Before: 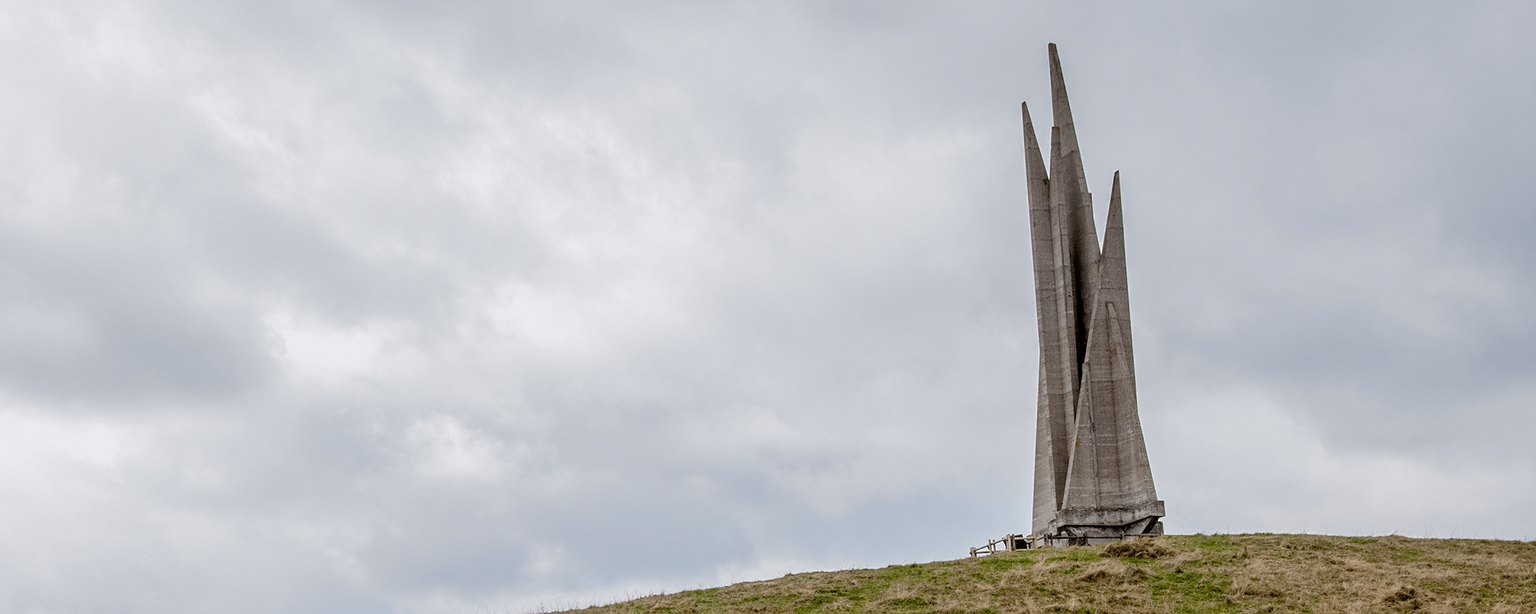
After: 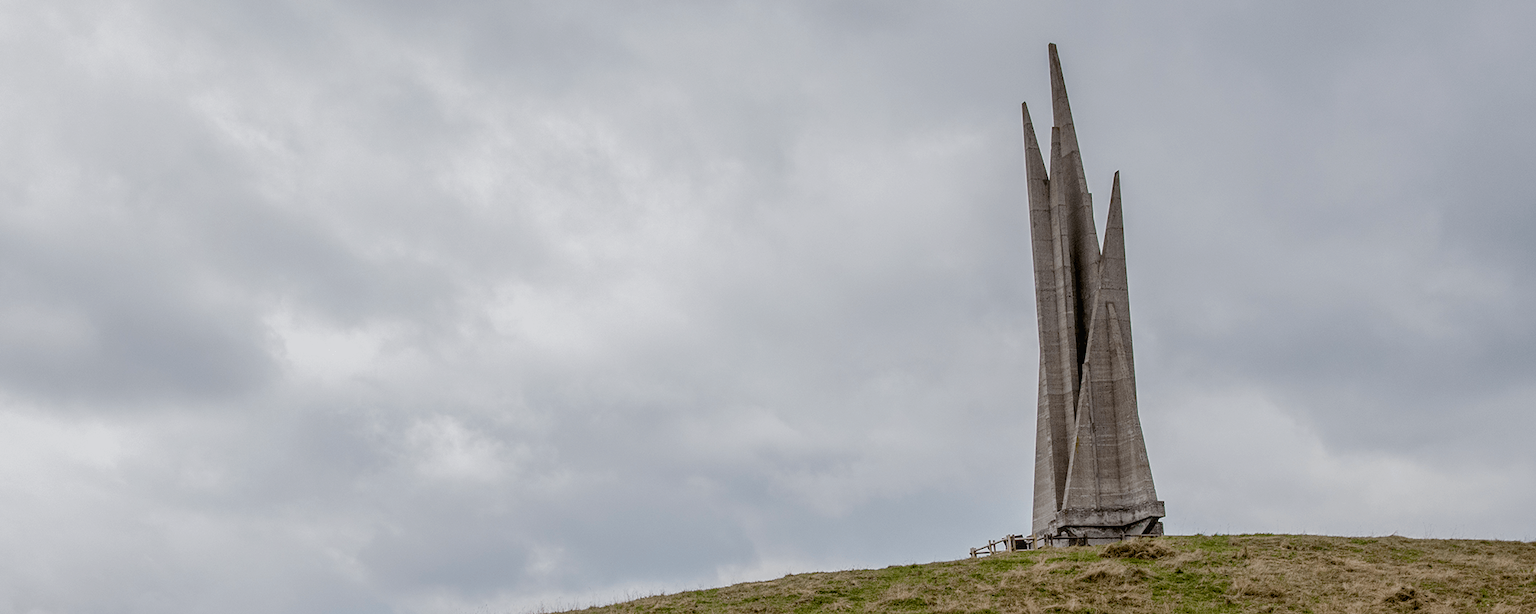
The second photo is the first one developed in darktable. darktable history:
exposure: exposure -0.293 EV, compensate highlight preservation false
local contrast: detail 110%
